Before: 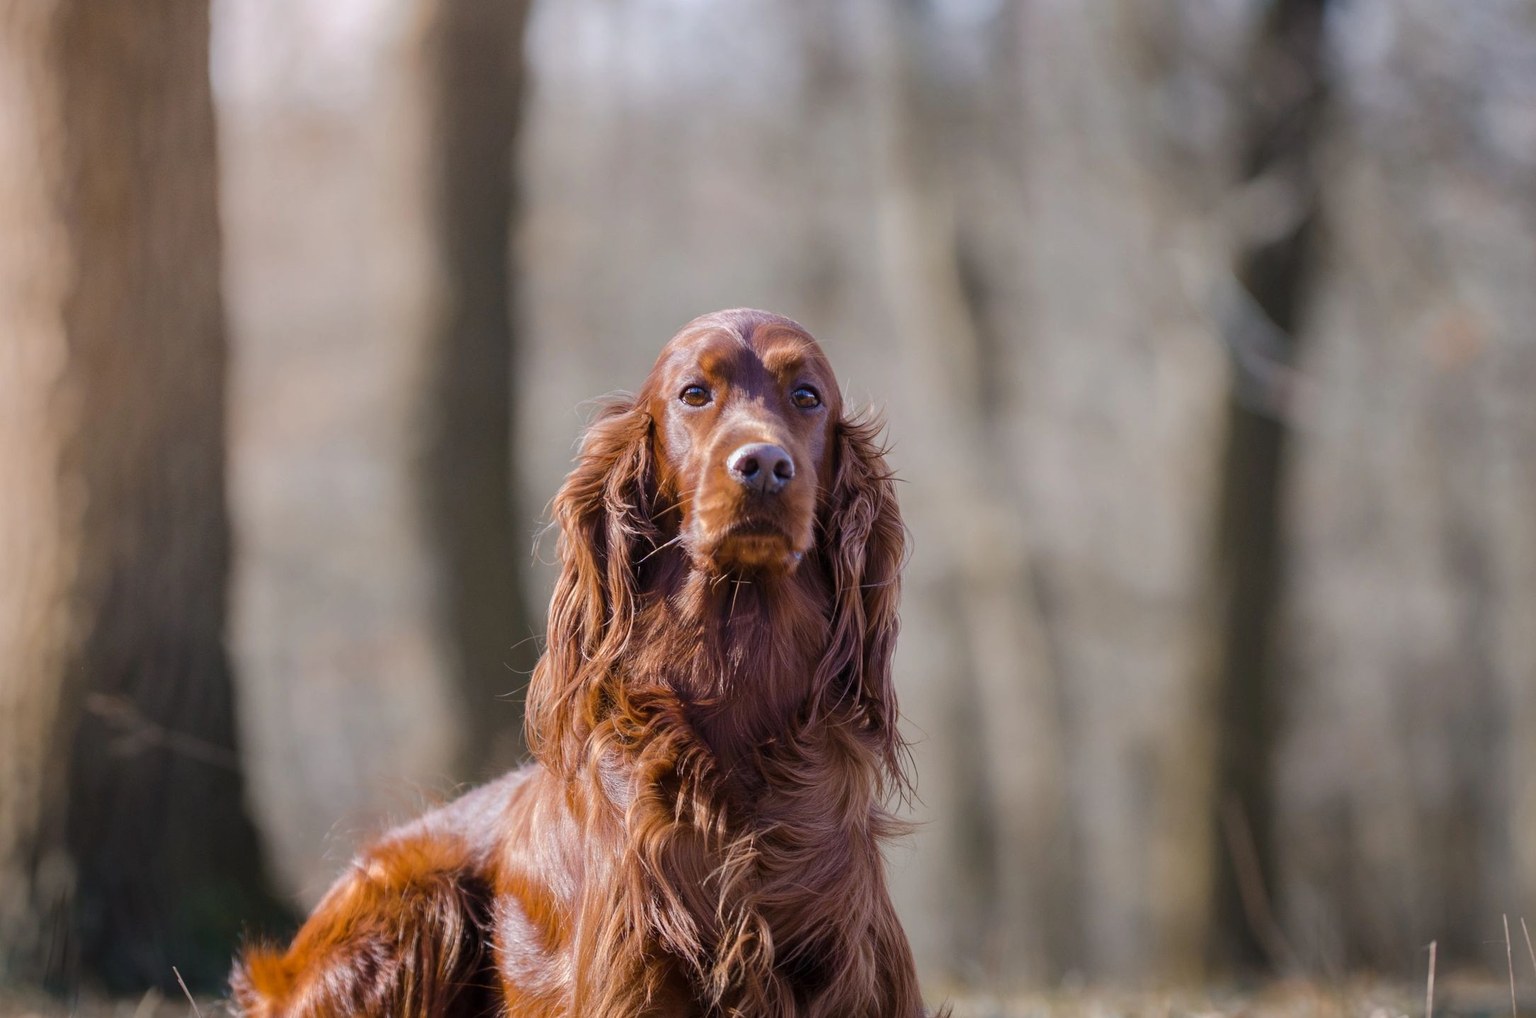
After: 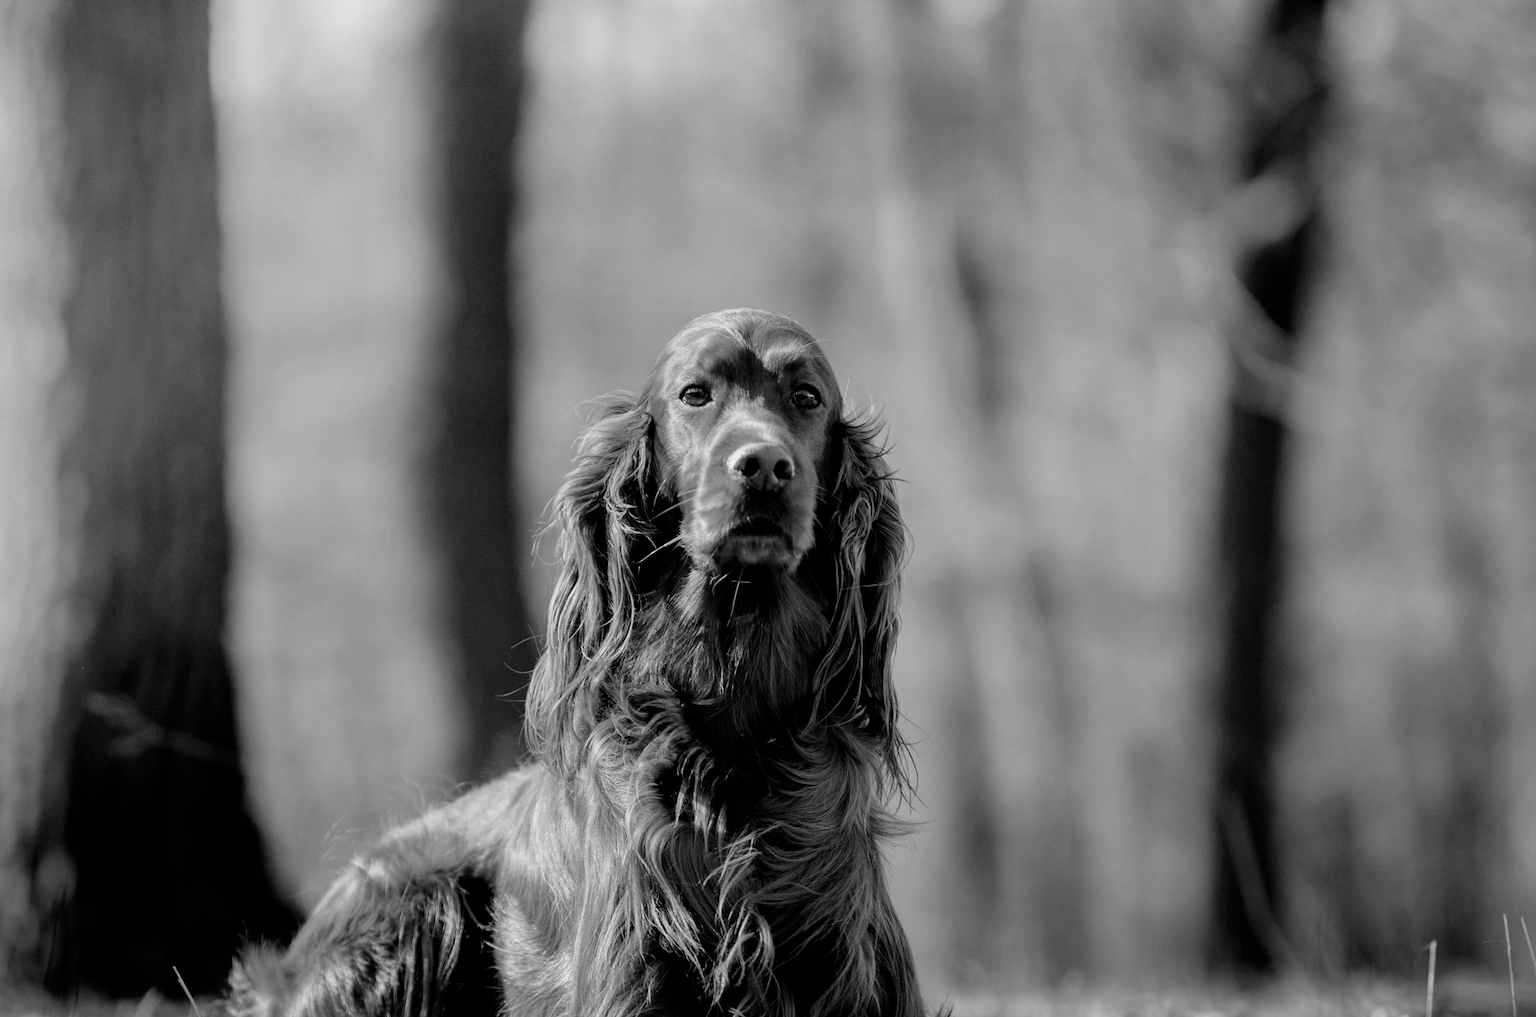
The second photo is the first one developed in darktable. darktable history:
monochrome: a -35.87, b 49.73, size 1.7
filmic rgb: black relative exposure -3.72 EV, white relative exposure 2.77 EV, dynamic range scaling -5.32%, hardness 3.03
